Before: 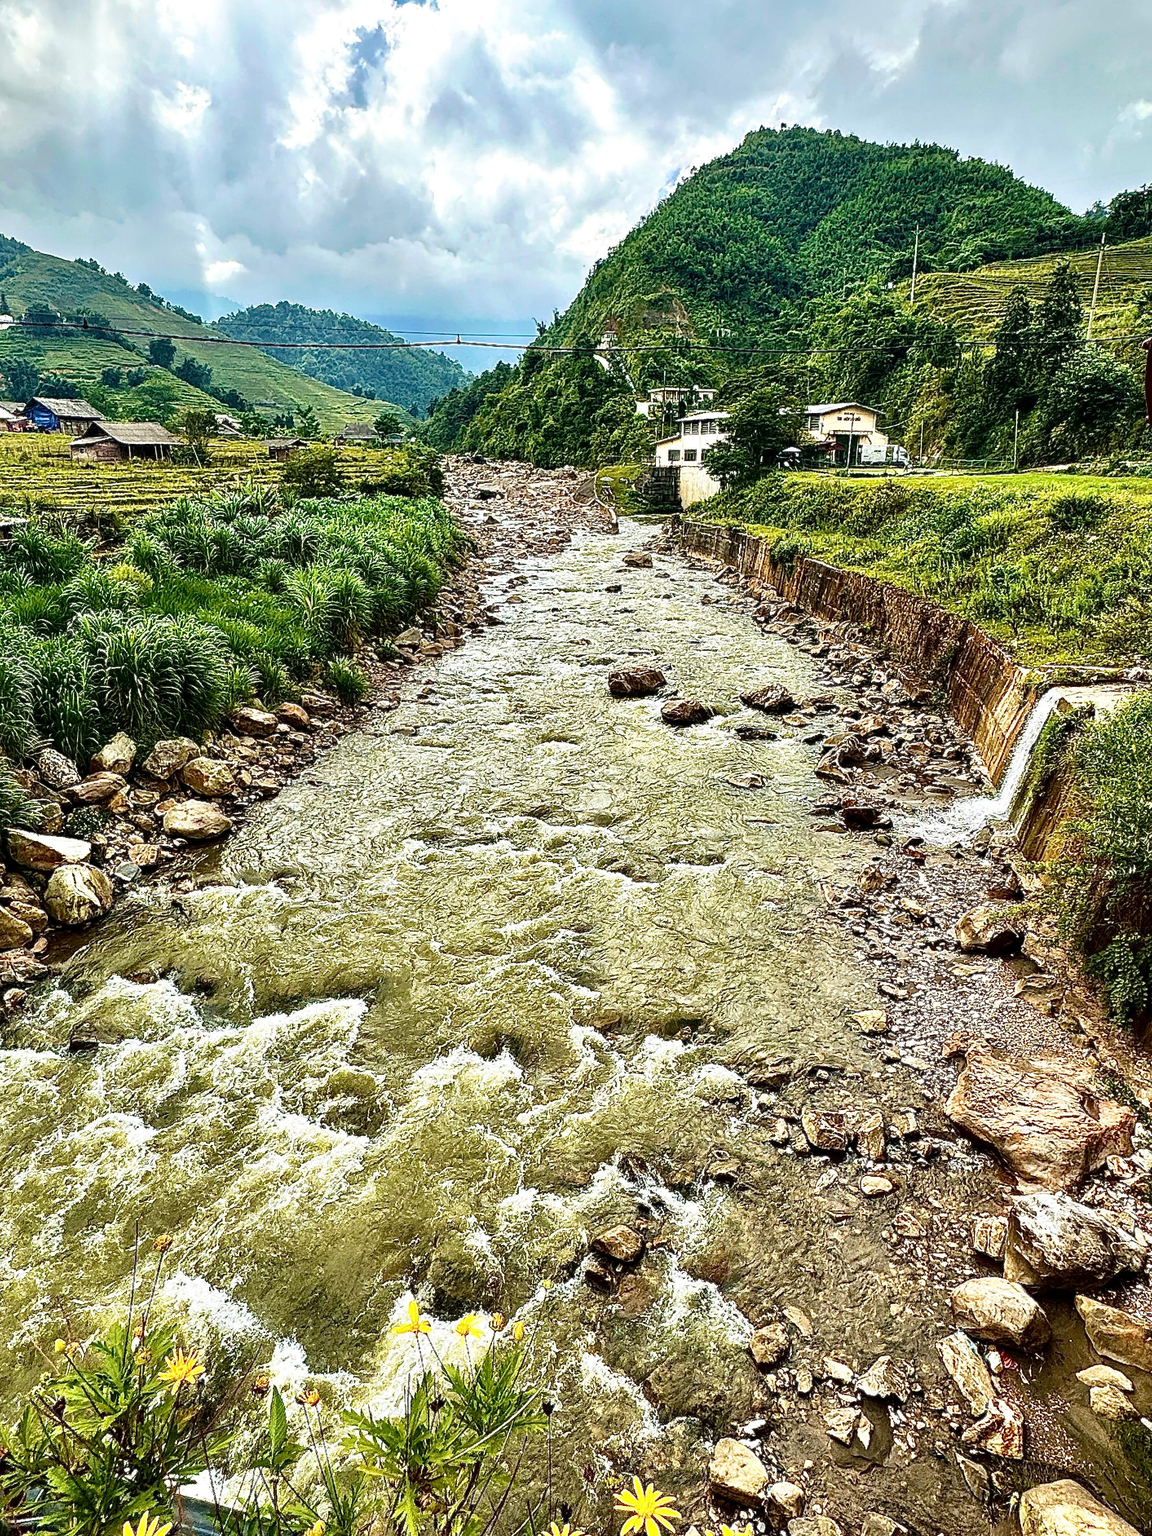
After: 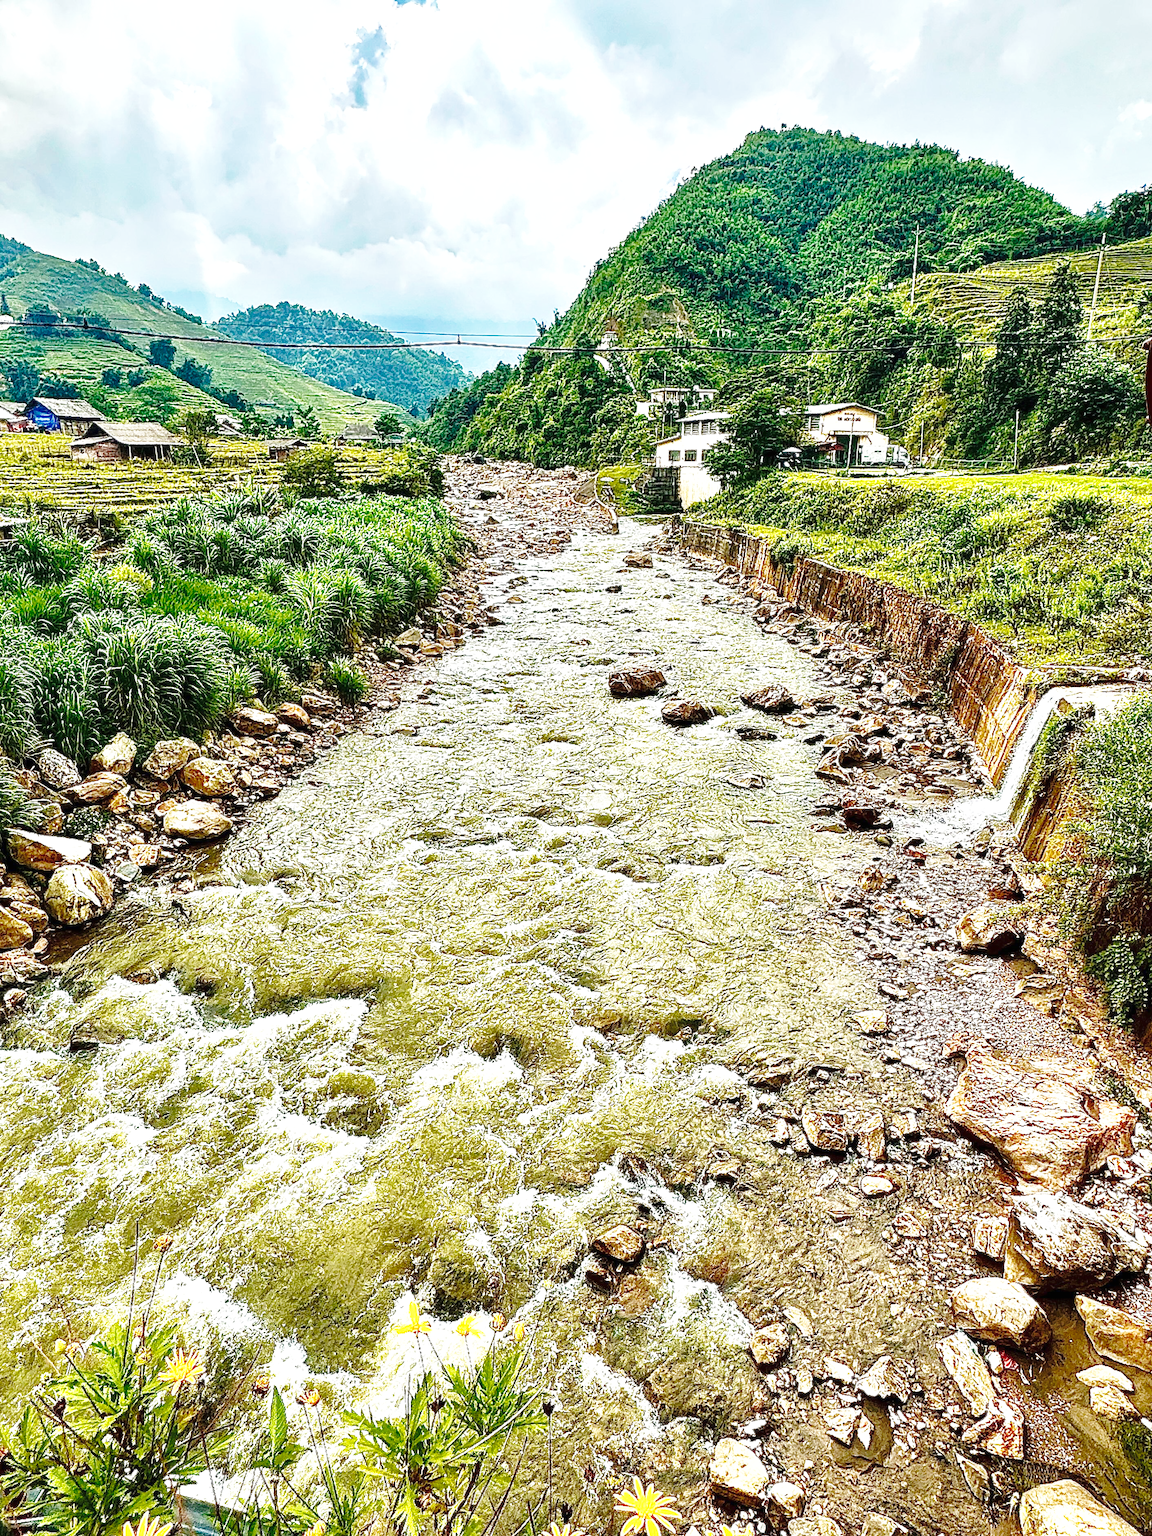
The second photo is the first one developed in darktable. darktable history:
base curve: curves: ch0 [(0, 0) (0.032, 0.037) (0.105, 0.228) (0.435, 0.76) (0.856, 0.983) (1, 1)], preserve colors none
shadows and highlights: on, module defaults
exposure: black level correction 0, exposure 0.301 EV, compensate highlight preservation false
